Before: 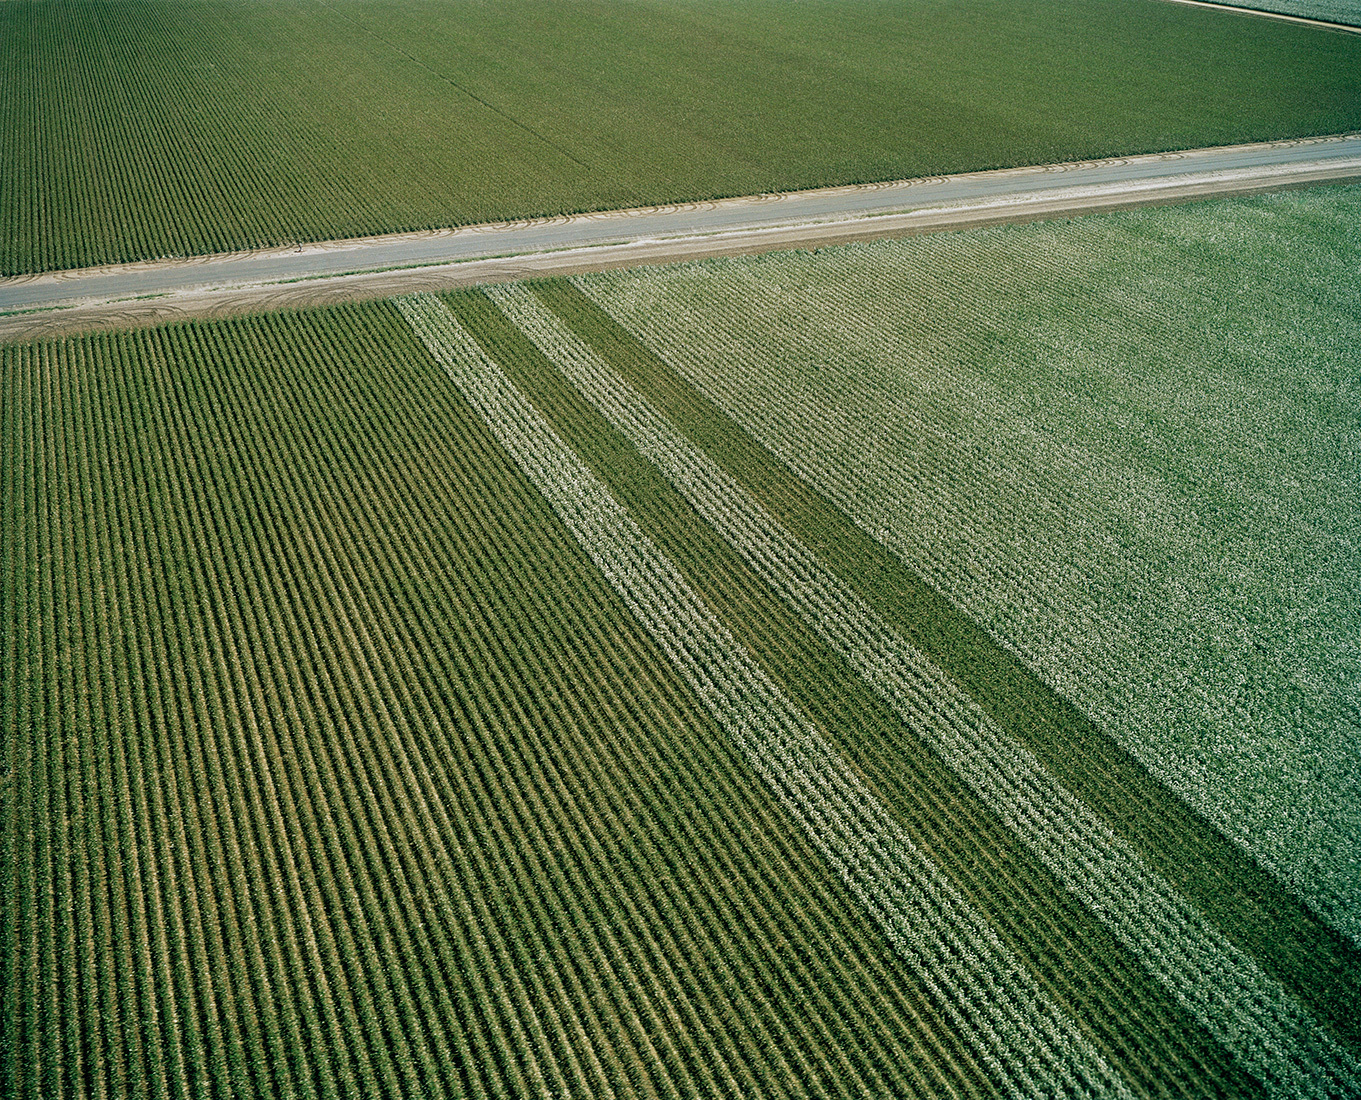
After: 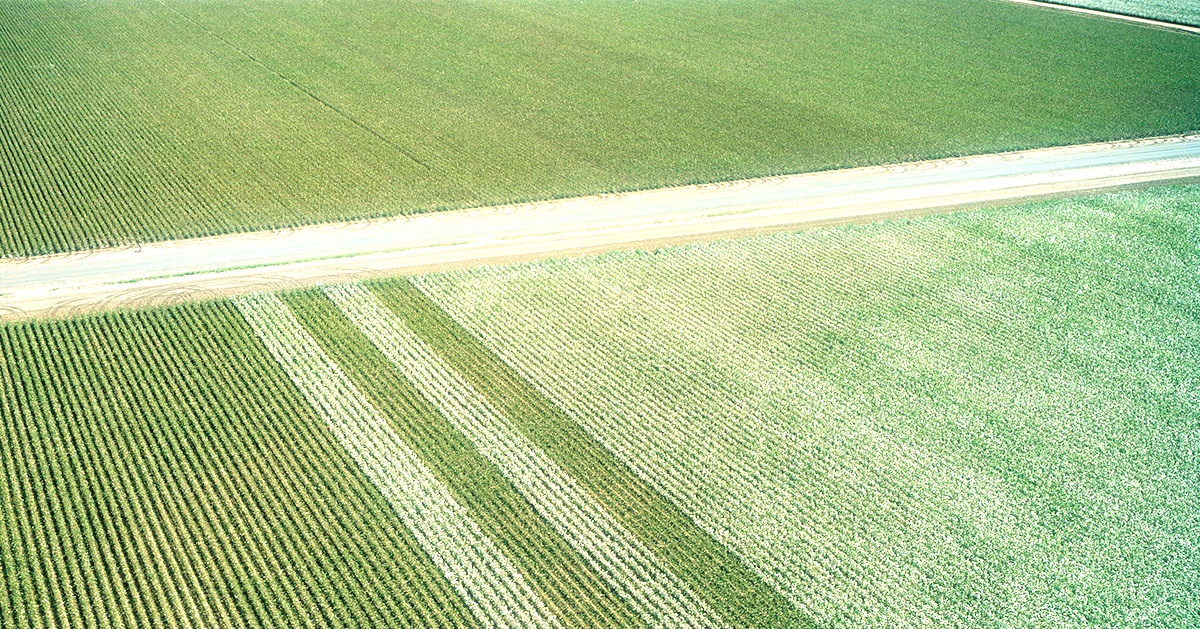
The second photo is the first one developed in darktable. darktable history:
exposure: black level correction 0, exposure 1.5 EV, compensate highlight preservation false
bloom: size 3%, threshold 100%, strength 0%
crop and rotate: left 11.812%, bottom 42.776%
